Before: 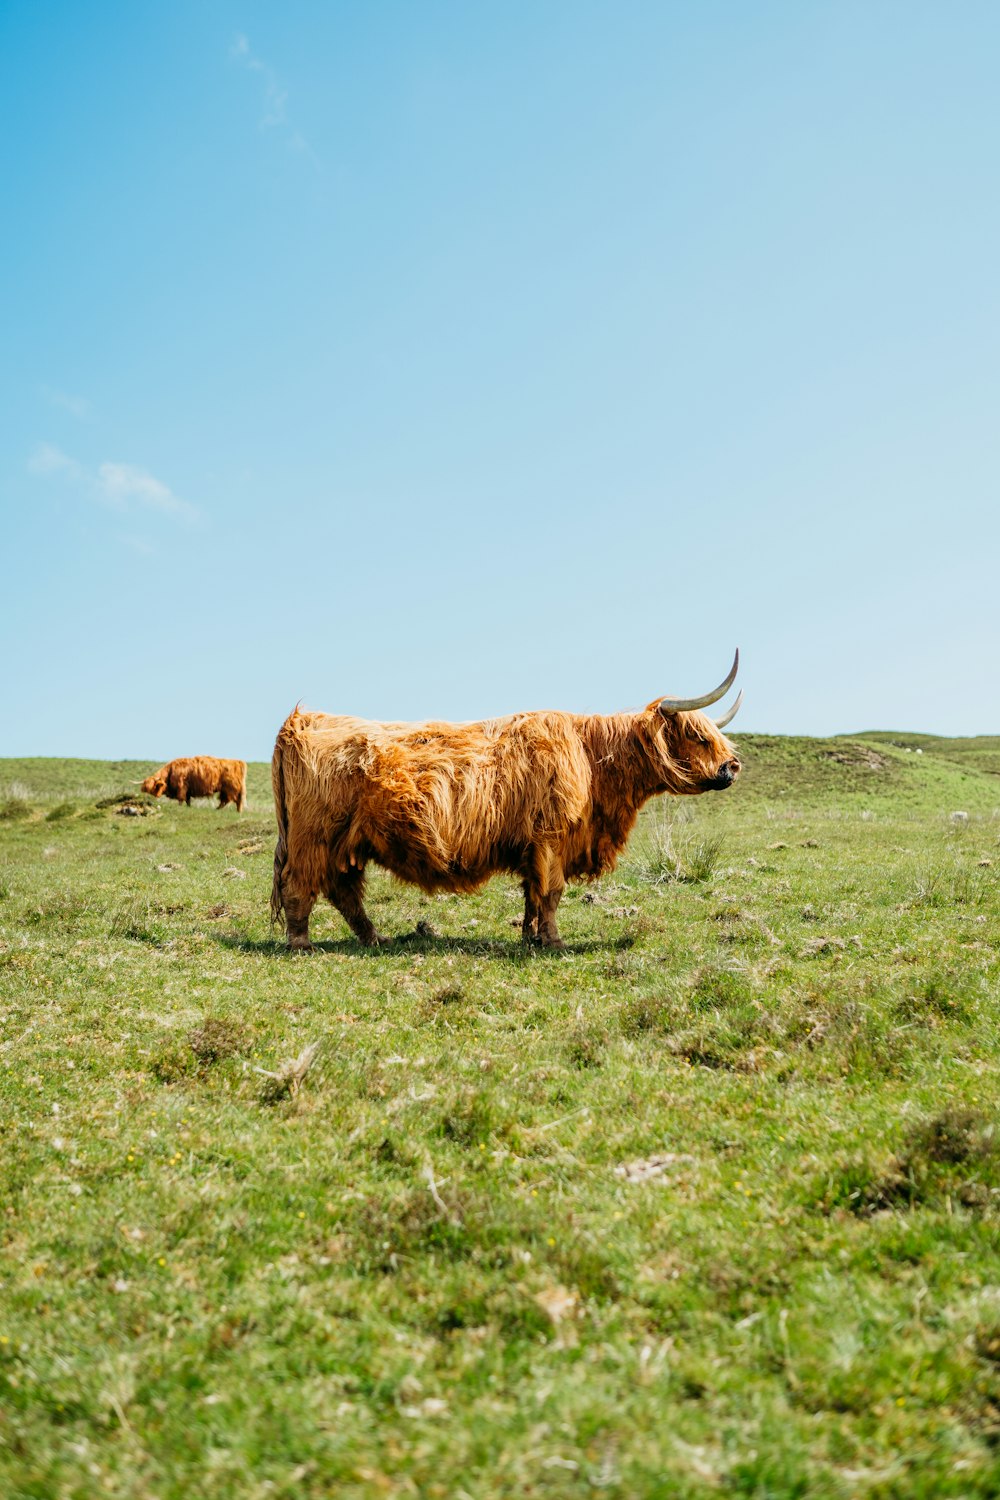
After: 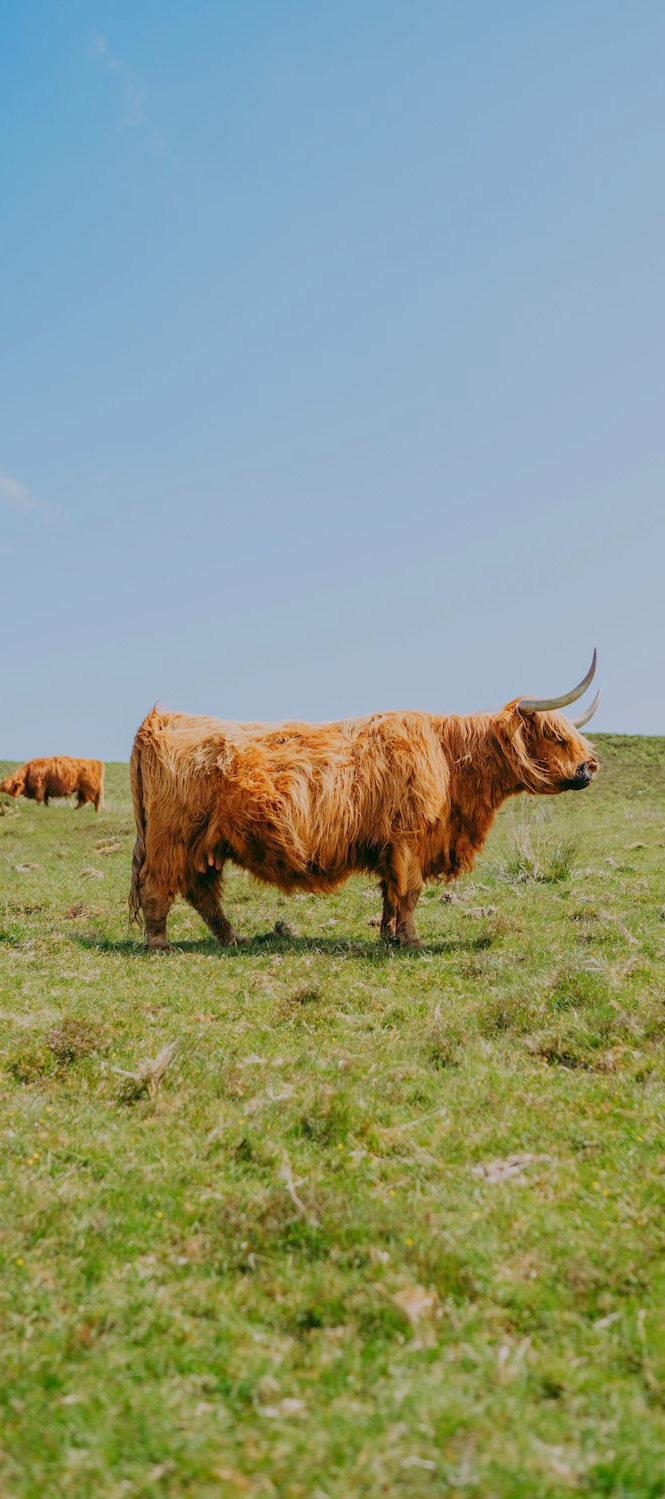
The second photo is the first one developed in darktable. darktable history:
color calibration: illuminant same as pipeline (D50), adaptation XYZ, x 0.346, y 0.358, temperature 5010.4 K, saturation algorithm version 1 (2020)
crop and rotate: left 14.298%, right 19.171%
color balance rgb: highlights gain › chroma 2.067%, highlights gain › hue 290.69°, perceptual saturation grading › global saturation -0.082%, contrast -29.703%
